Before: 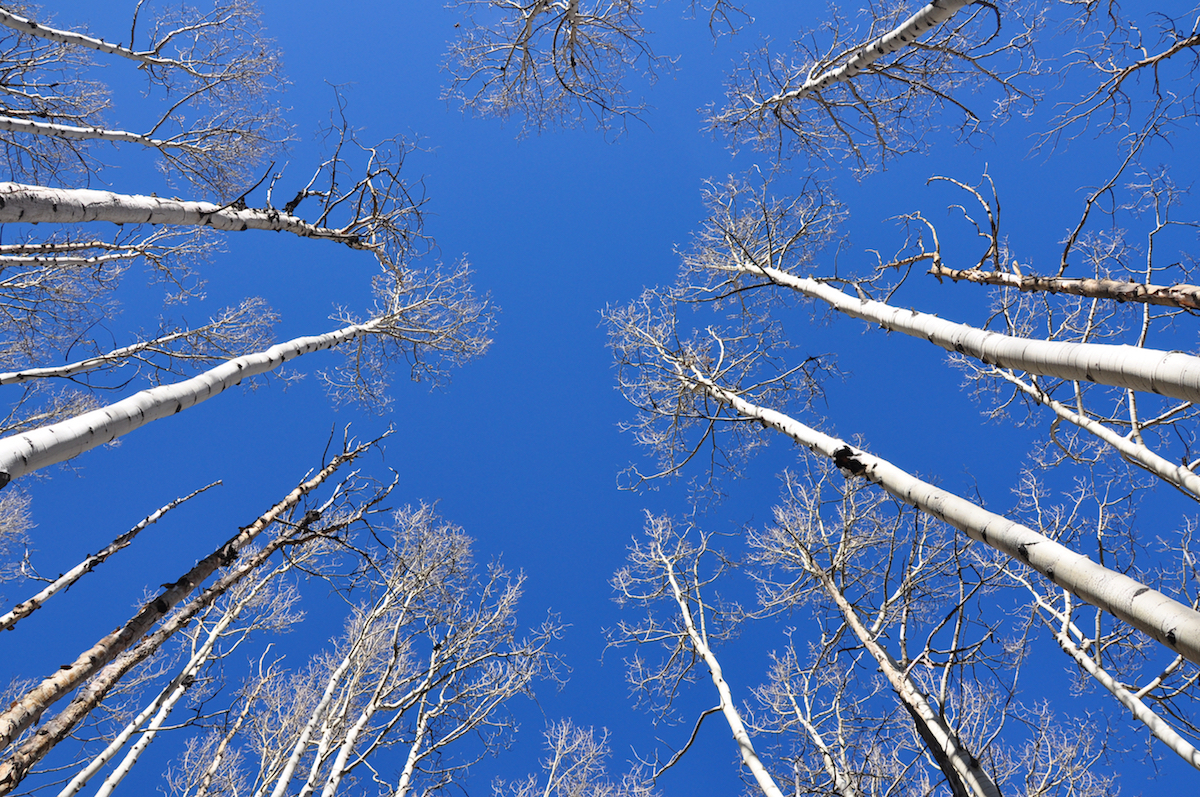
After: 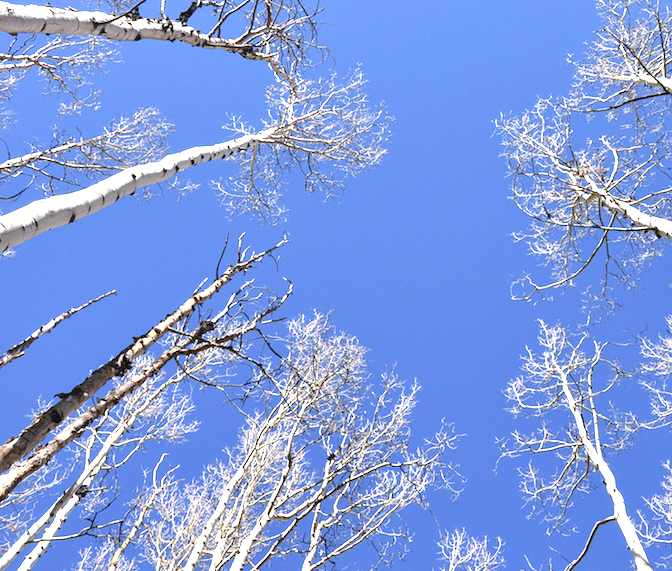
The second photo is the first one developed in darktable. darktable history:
crop: left 8.858%, top 23.873%, right 35.091%, bottom 4.411%
color zones: curves: ch0 [(0, 0.48) (0.209, 0.398) (0.305, 0.332) (0.429, 0.493) (0.571, 0.5) (0.714, 0.5) (0.857, 0.5) (1, 0.48)]; ch1 [(0, 0.633) (0.143, 0.586) (0.286, 0.489) (0.429, 0.448) (0.571, 0.31) (0.714, 0.335) (0.857, 0.492) (1, 0.633)]; ch2 [(0, 0.448) (0.143, 0.498) (0.286, 0.5) (0.429, 0.5) (0.571, 0.5) (0.714, 0.5) (0.857, 0.5) (1, 0.448)]
exposure: black level correction 0, exposure 1.097 EV, compensate highlight preservation false
